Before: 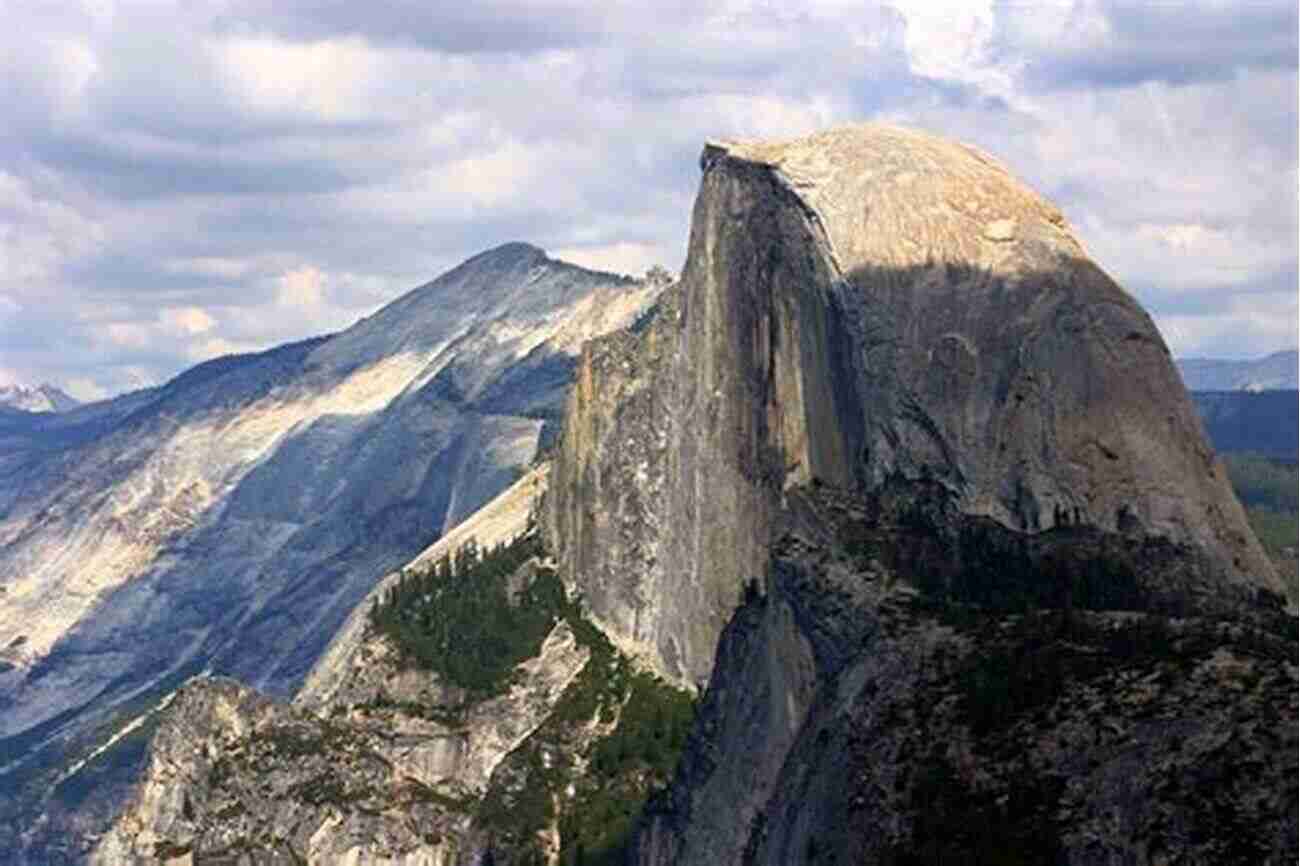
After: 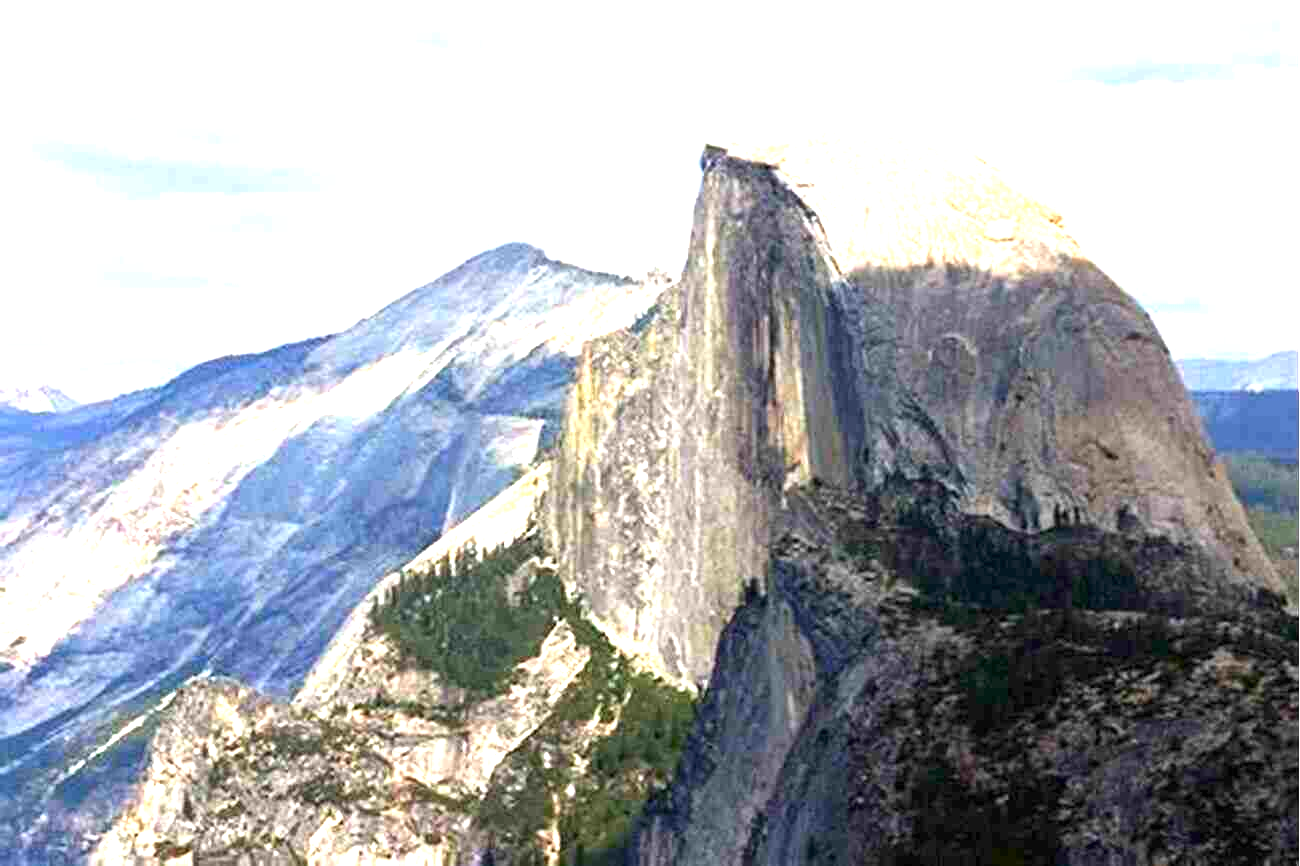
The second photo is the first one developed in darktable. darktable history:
exposure: black level correction 0, exposure 1.45 EV, compensate exposure bias true, compensate highlight preservation false
contrast brightness saturation: contrast 0.04, saturation 0.07
